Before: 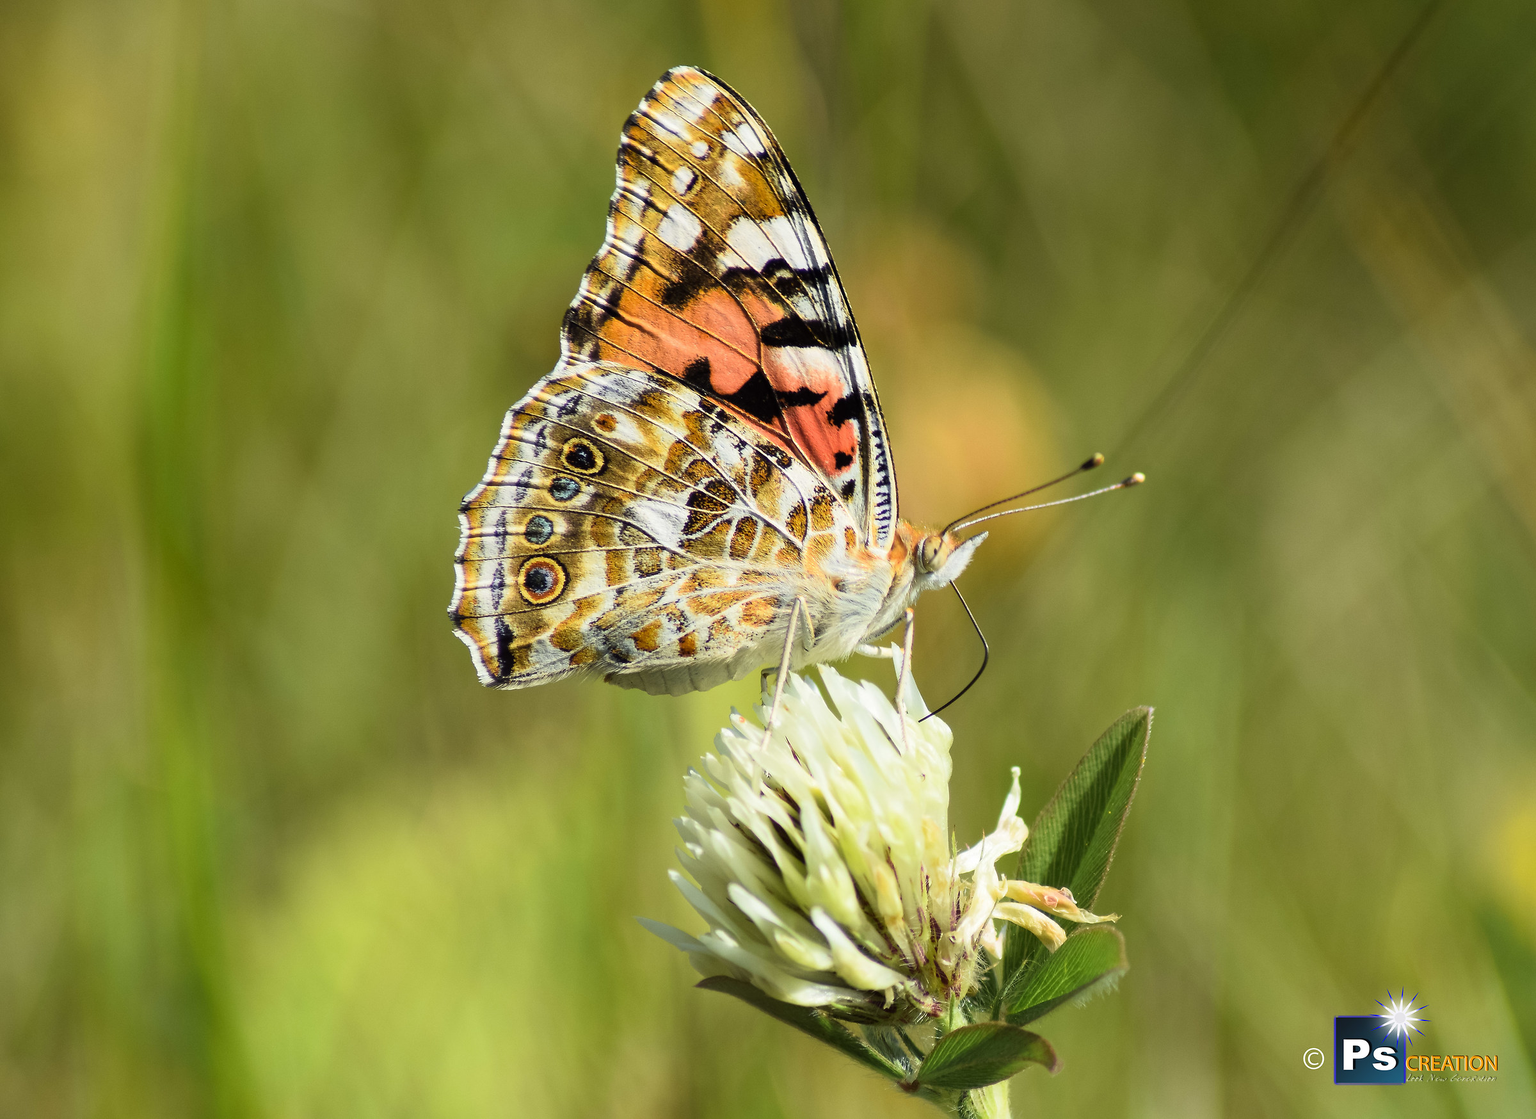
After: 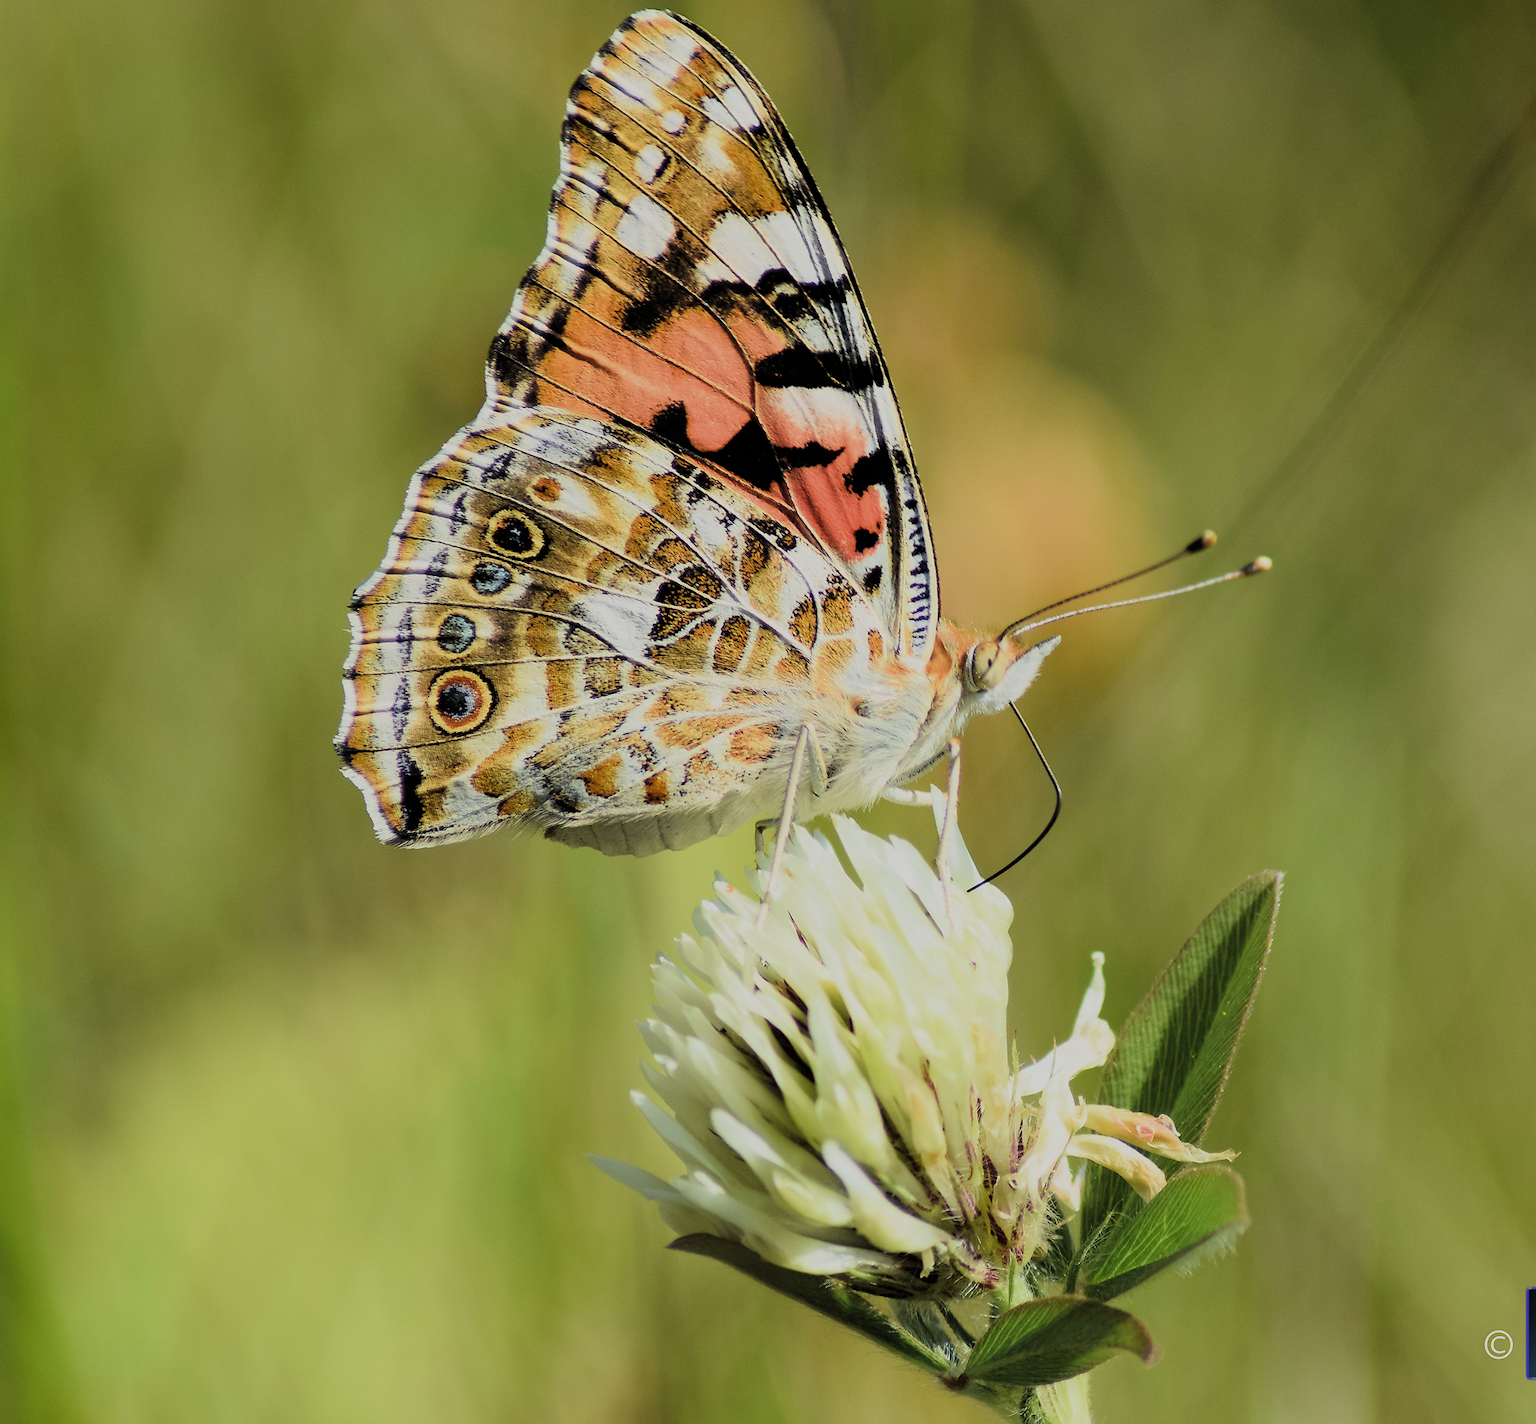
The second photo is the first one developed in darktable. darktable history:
crop and rotate: left 13.04%, top 5.35%, right 12.587%
filmic rgb: black relative exposure -7.19 EV, white relative exposure 5.36 EV, hardness 3.03, add noise in highlights 0, color science v3 (2019), use custom middle-gray values true, contrast in highlights soft
